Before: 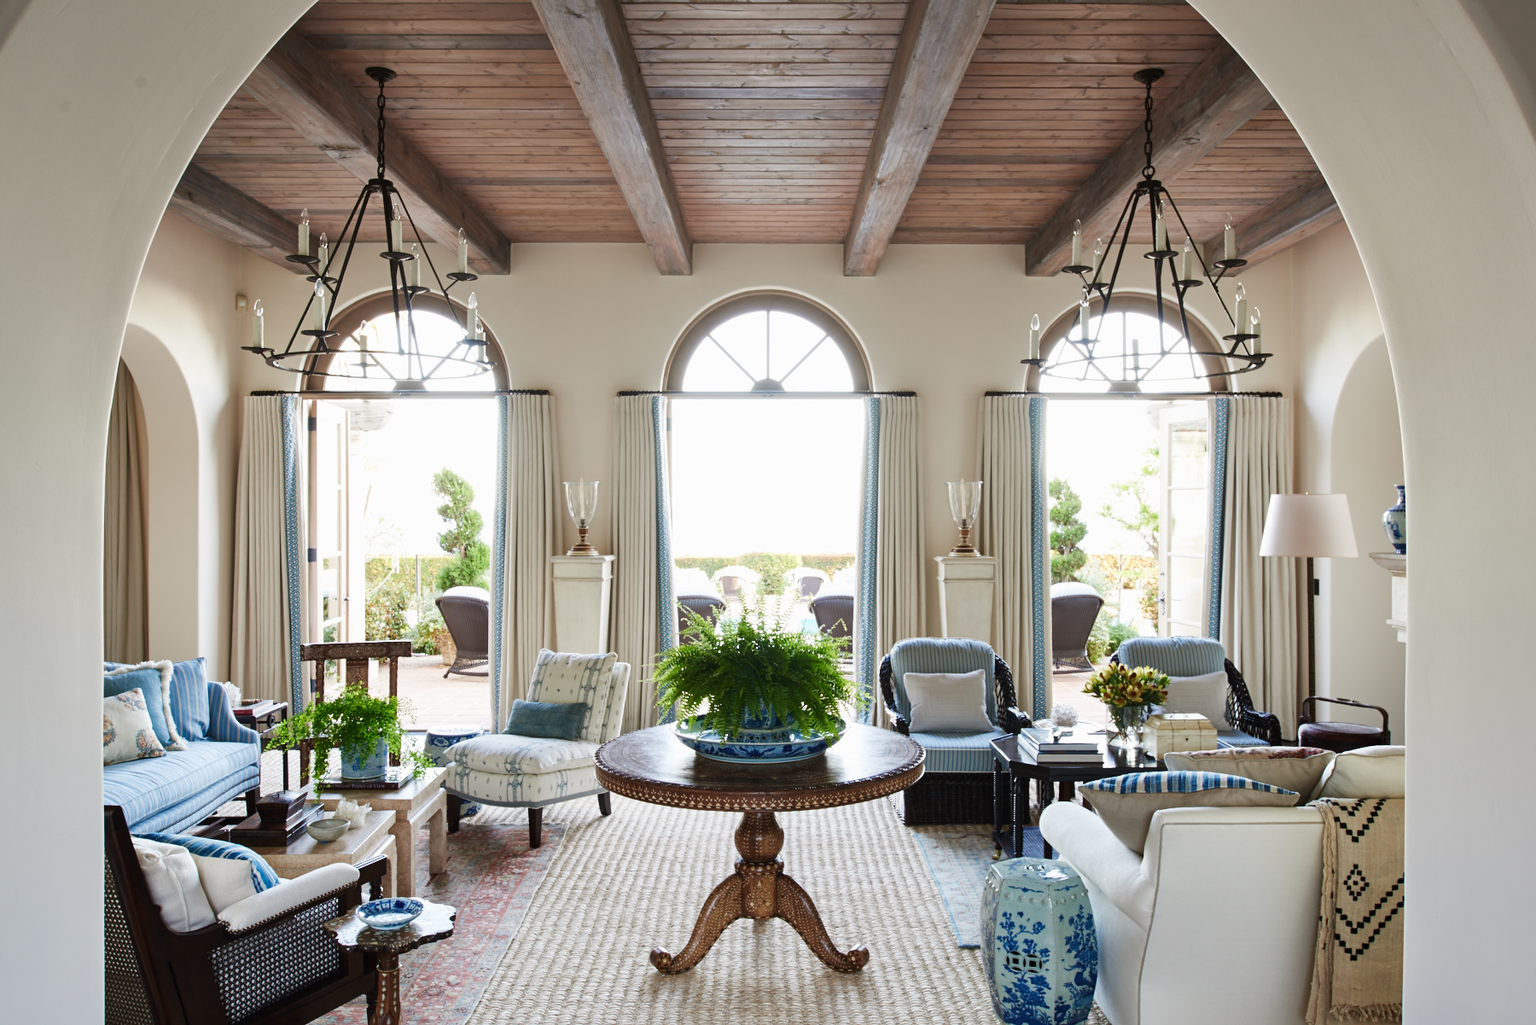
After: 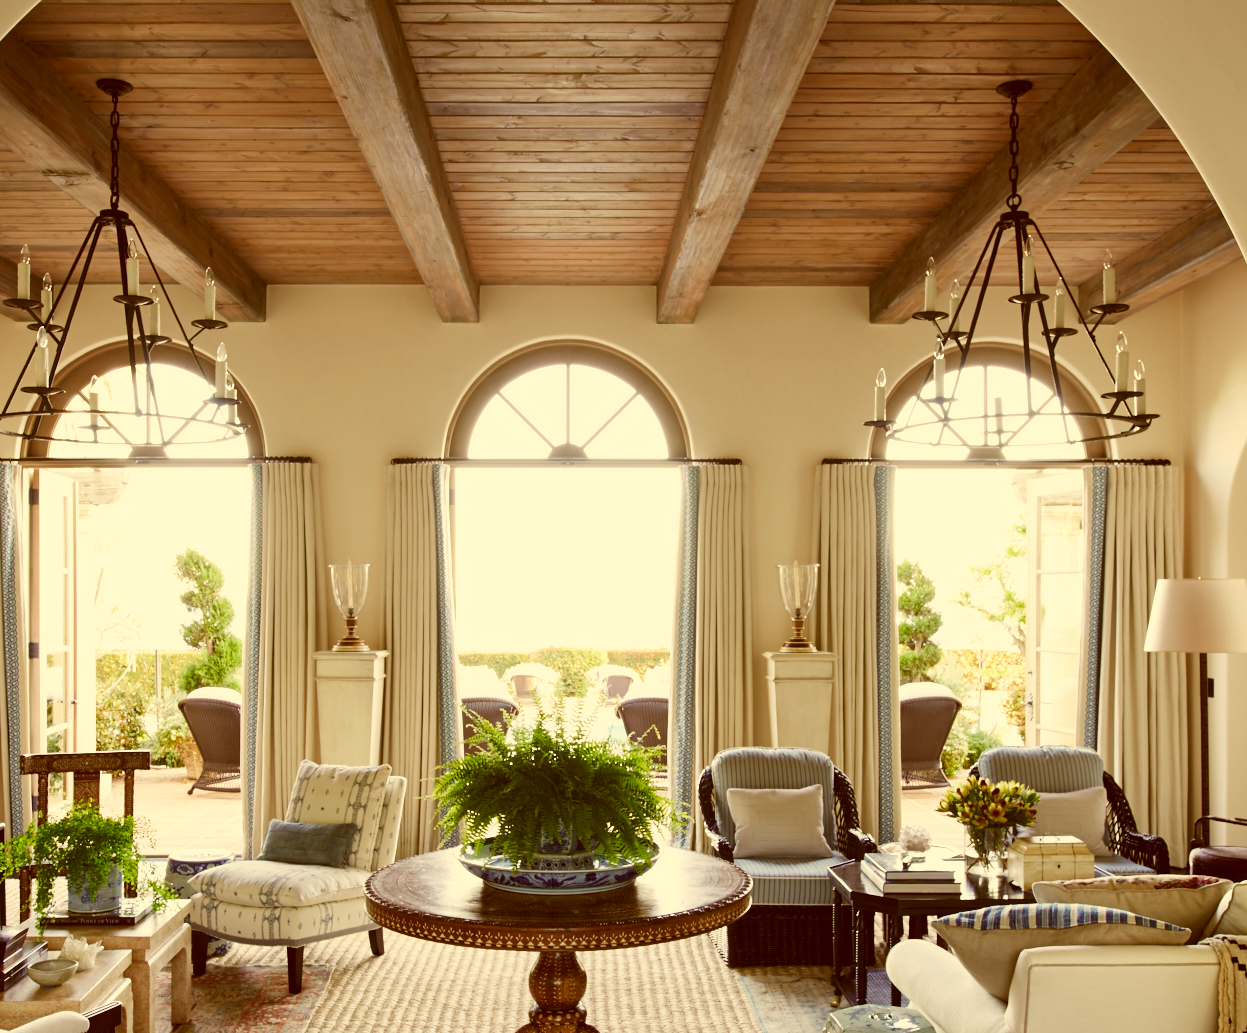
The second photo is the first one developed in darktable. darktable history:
white balance: emerald 1
crop: left 18.479%, right 12.2%, bottom 13.971%
color correction: highlights a* 1.12, highlights b* 24.26, shadows a* 15.58, shadows b* 24.26
